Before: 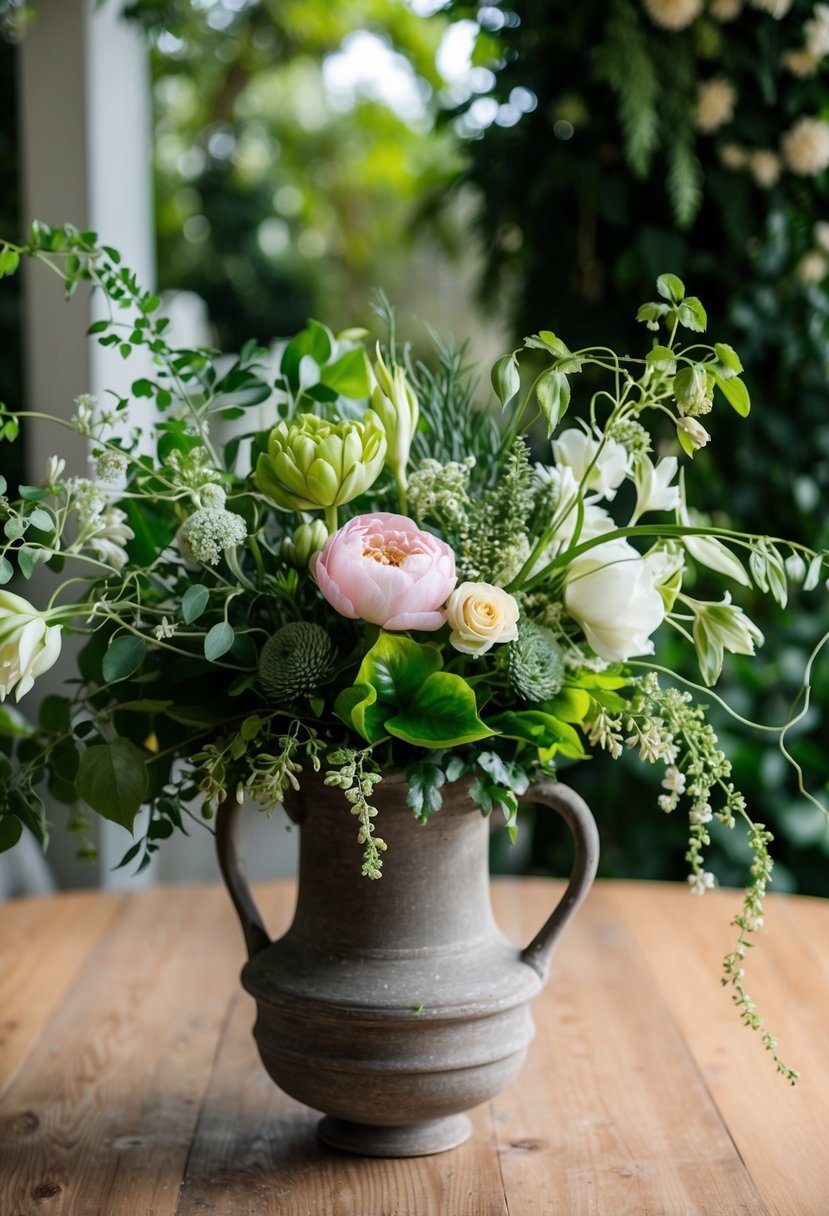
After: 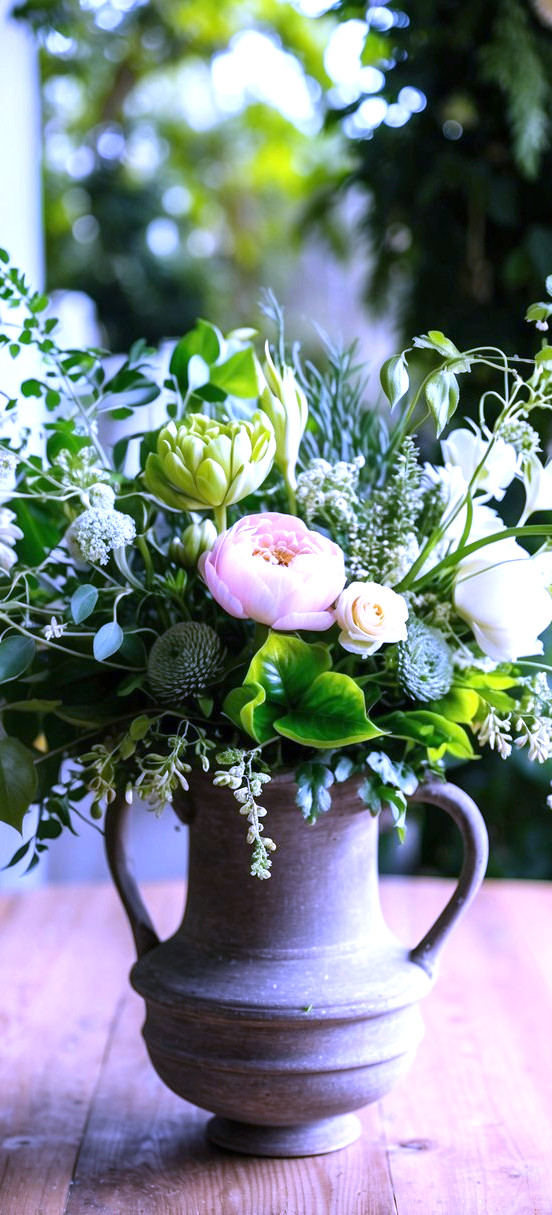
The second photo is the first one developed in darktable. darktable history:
crop and rotate: left 13.409%, right 19.924%
exposure: black level correction 0, exposure 0.7 EV, compensate exposure bias true, compensate highlight preservation false
white balance: red 0.98, blue 1.61
